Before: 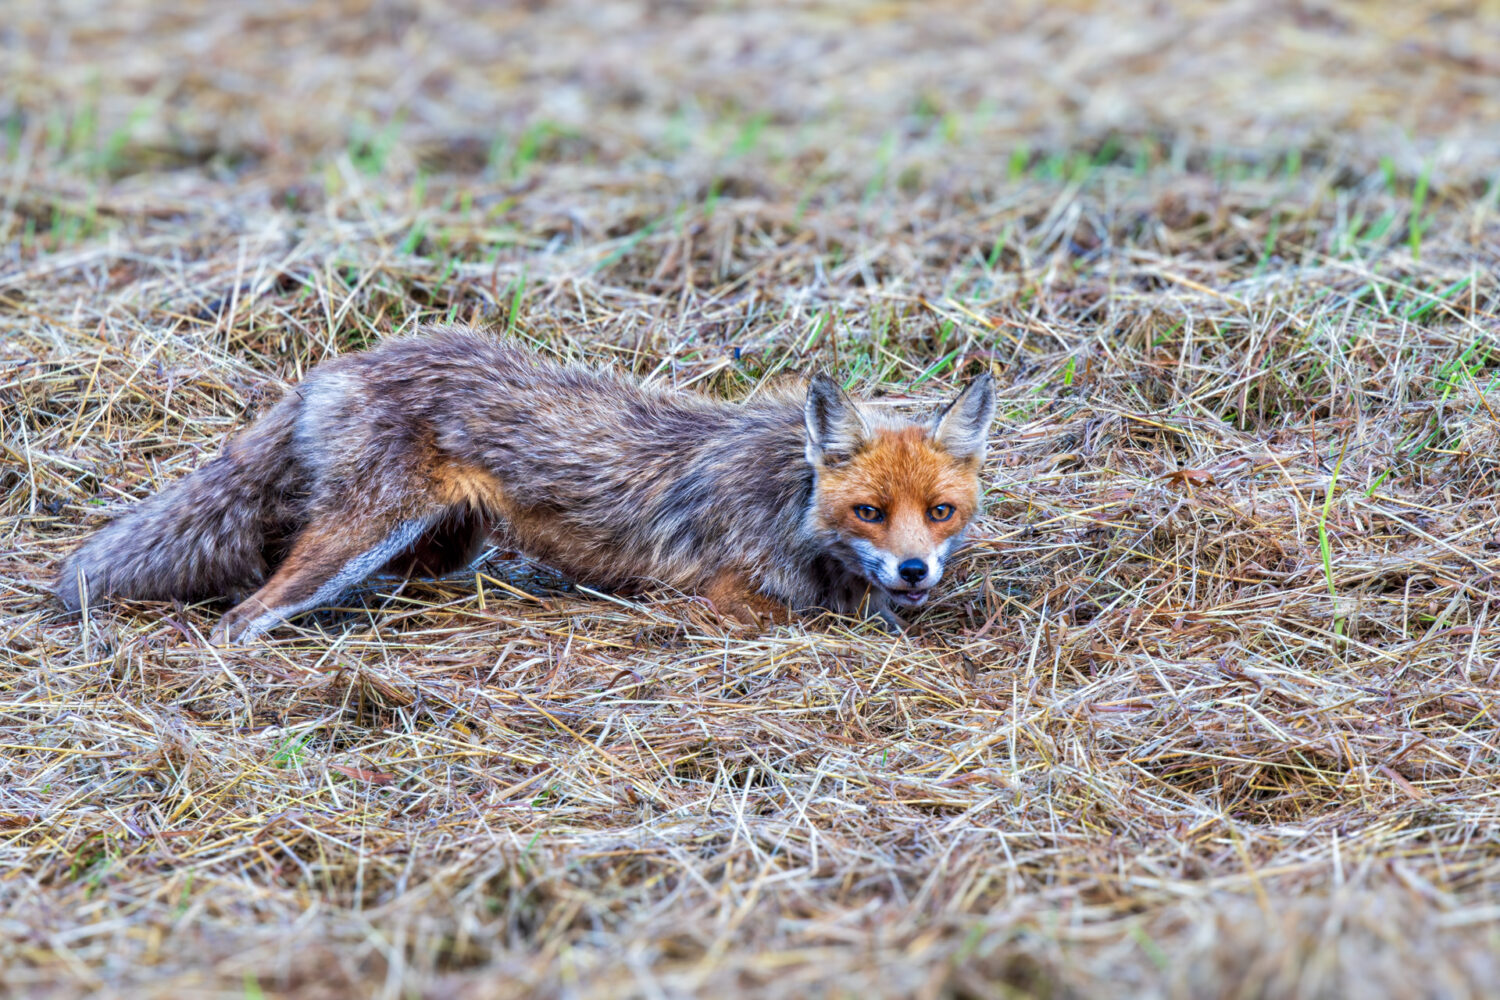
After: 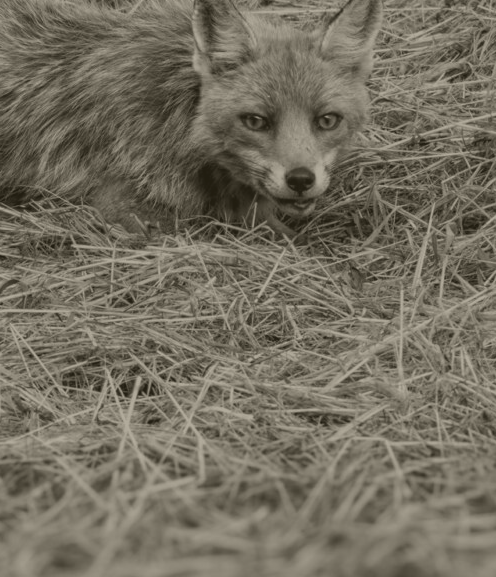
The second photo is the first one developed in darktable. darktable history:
crop: left 40.878%, top 39.176%, right 25.993%, bottom 3.081%
colorize: hue 41.44°, saturation 22%, source mix 60%, lightness 10.61%
